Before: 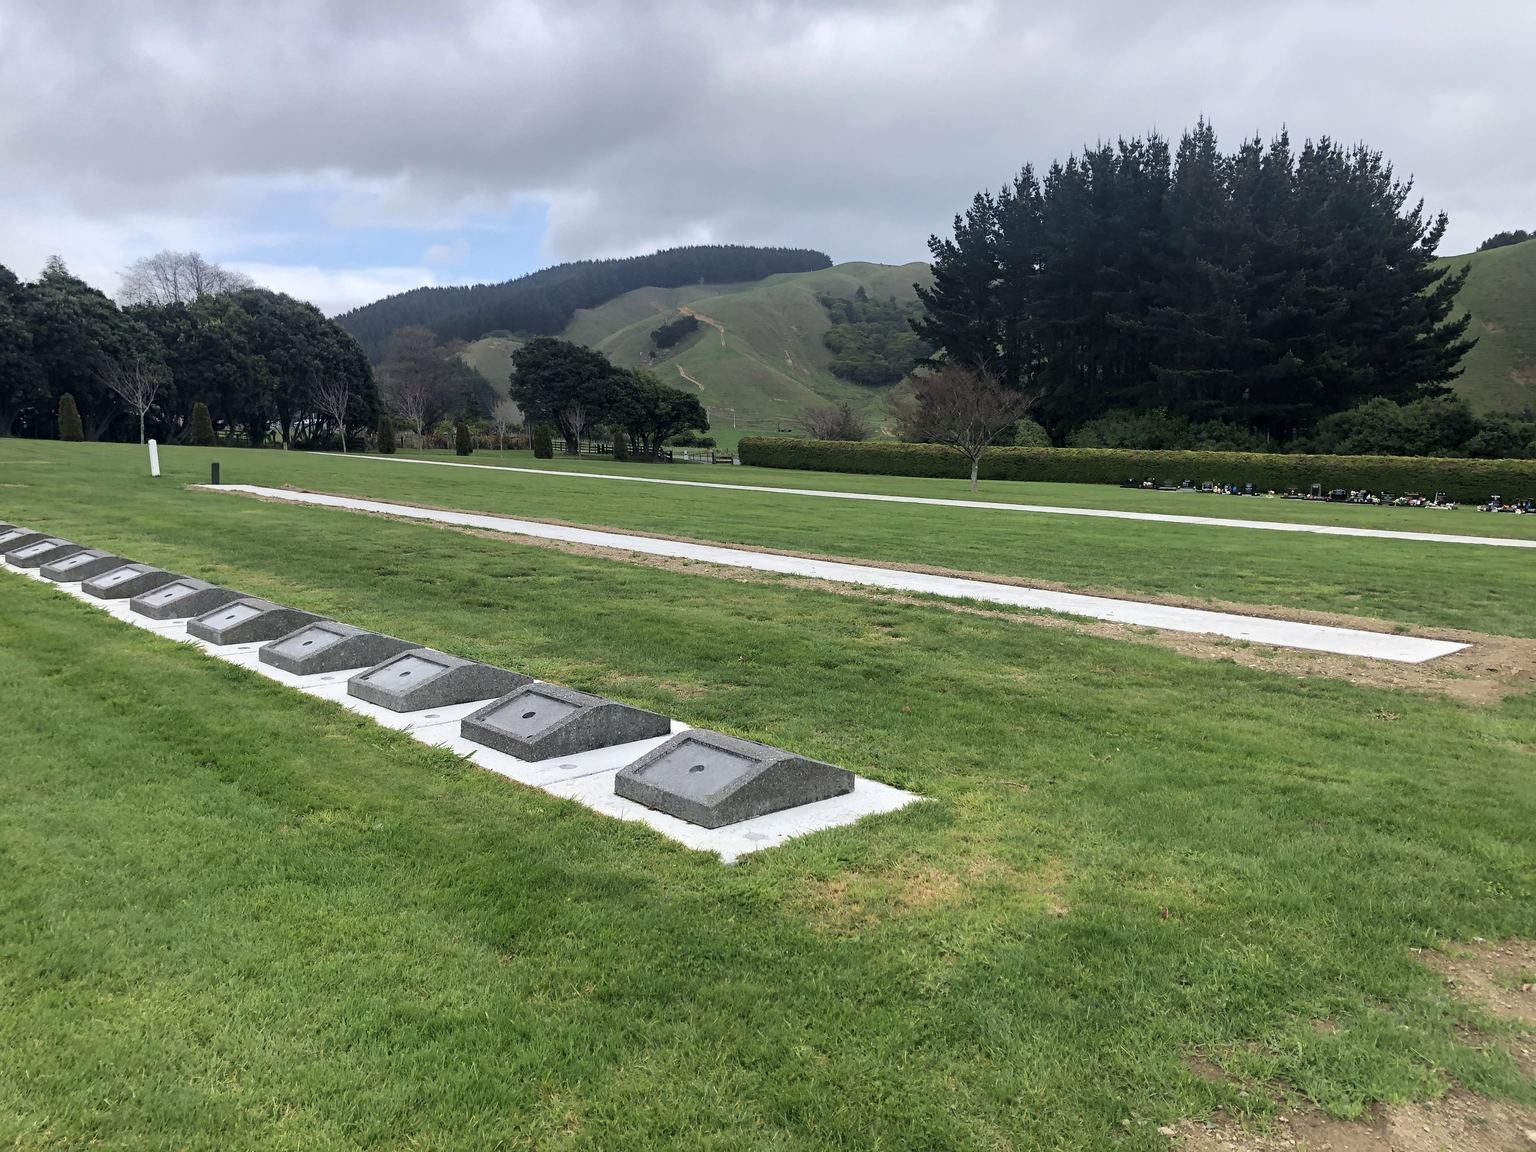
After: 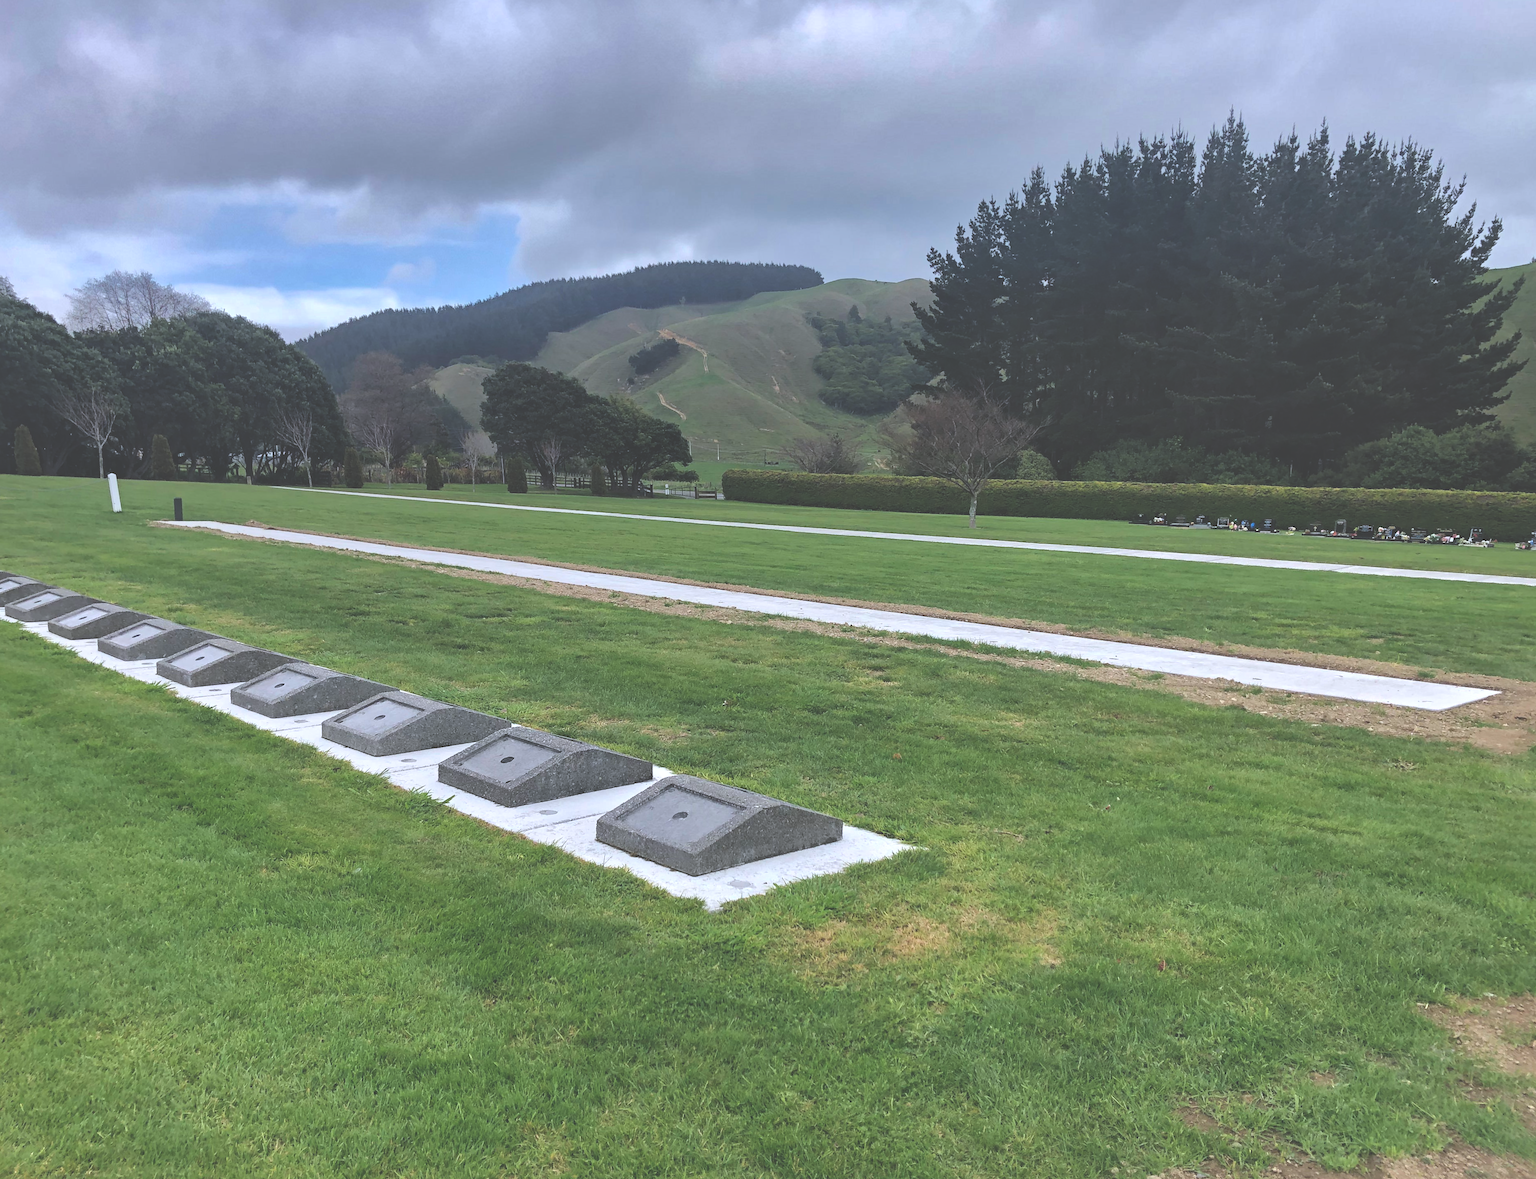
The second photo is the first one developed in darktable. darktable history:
white balance: red 0.984, blue 1.059
exposure: black level correction -0.041, exposure 0.064 EV, compensate highlight preservation false
shadows and highlights: shadows 40, highlights -60
rotate and perspective: rotation 0.074°, lens shift (vertical) 0.096, lens shift (horizontal) -0.041, crop left 0.043, crop right 0.952, crop top 0.024, crop bottom 0.979
